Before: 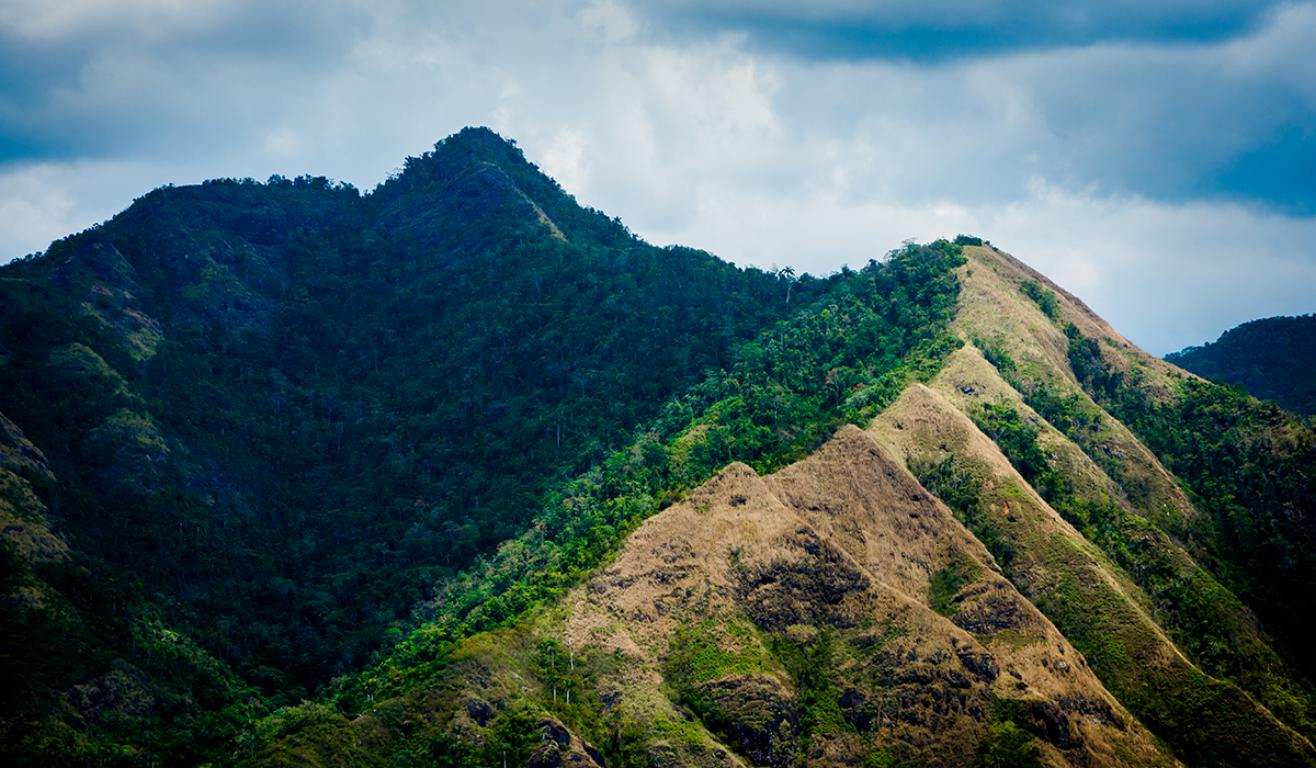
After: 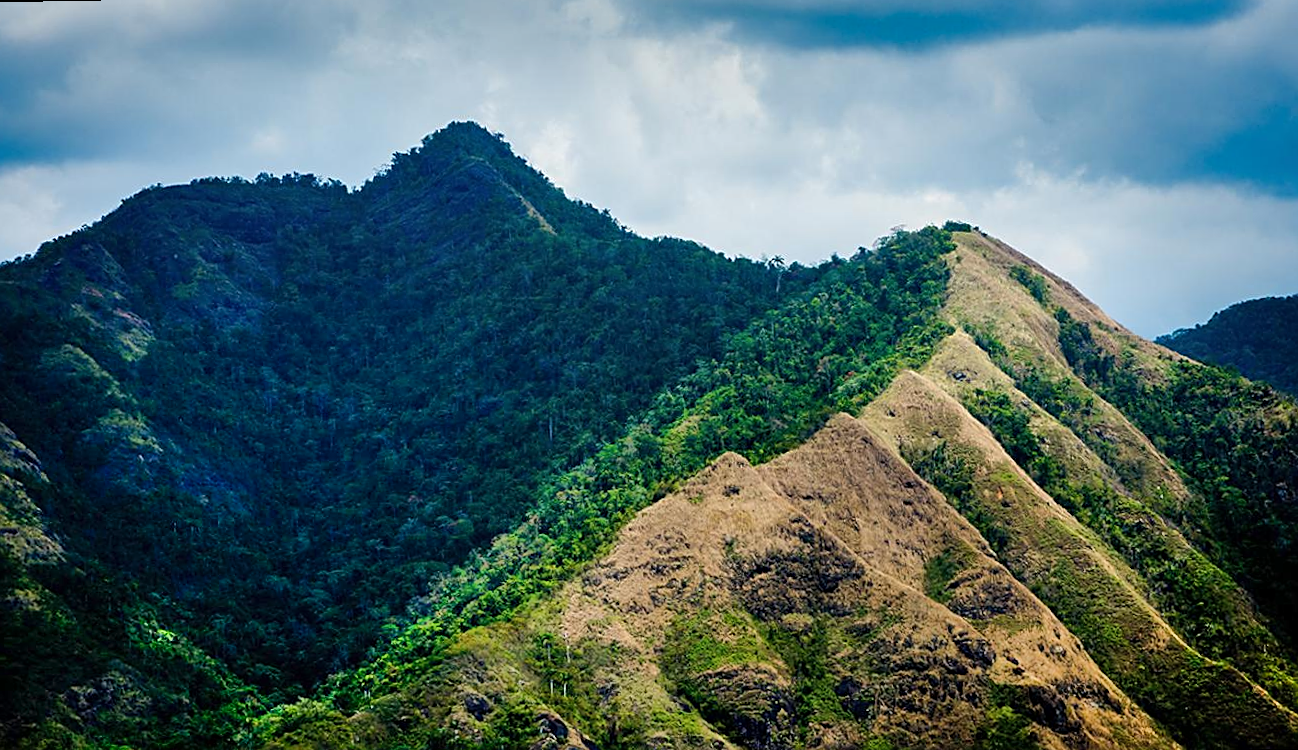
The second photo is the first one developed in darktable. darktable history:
shadows and highlights: white point adjustment 1, soften with gaussian
rotate and perspective: rotation -1°, crop left 0.011, crop right 0.989, crop top 0.025, crop bottom 0.975
sharpen: on, module defaults
